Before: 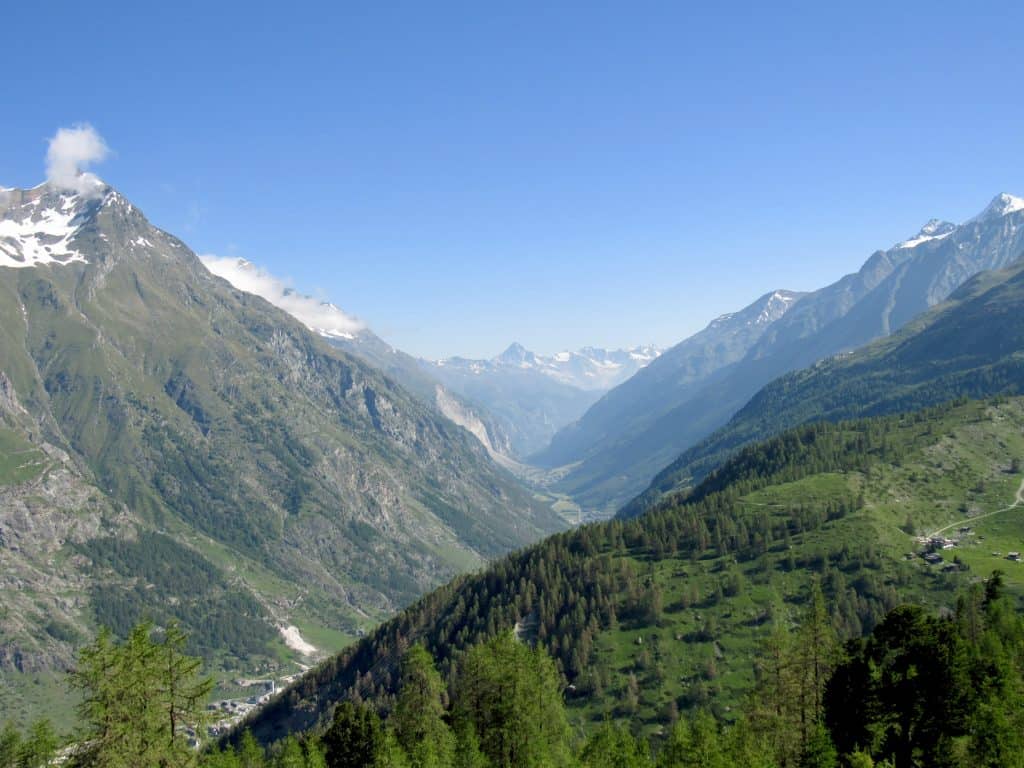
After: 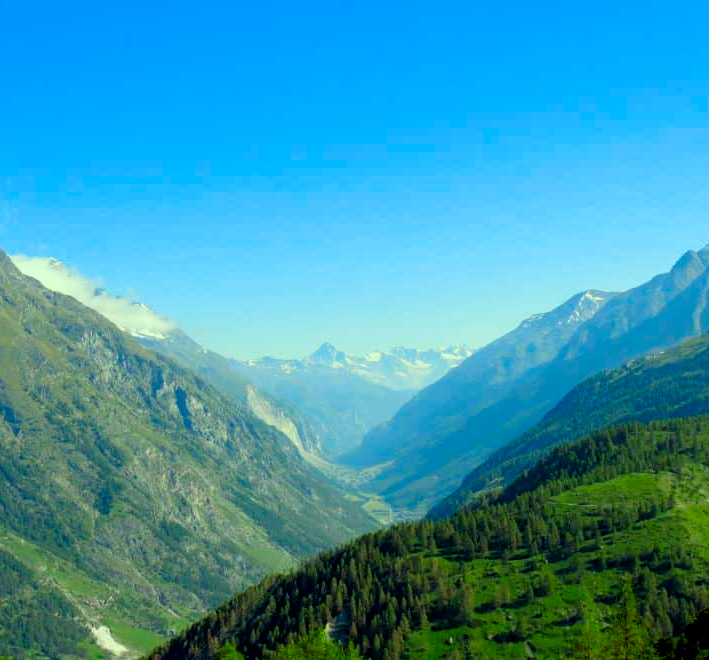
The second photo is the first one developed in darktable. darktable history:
color correction: highlights a* -10.77, highlights b* 9.8, saturation 1.72
filmic rgb: black relative exposure -12.8 EV, white relative exposure 2.8 EV, threshold 3 EV, target black luminance 0%, hardness 8.54, latitude 70.41%, contrast 1.133, shadows ↔ highlights balance -0.395%, color science v4 (2020), enable highlight reconstruction true
crop: left 18.479%, right 12.2%, bottom 13.971%
exposure: black level correction 0.005, exposure 0.014 EV, compensate highlight preservation false
